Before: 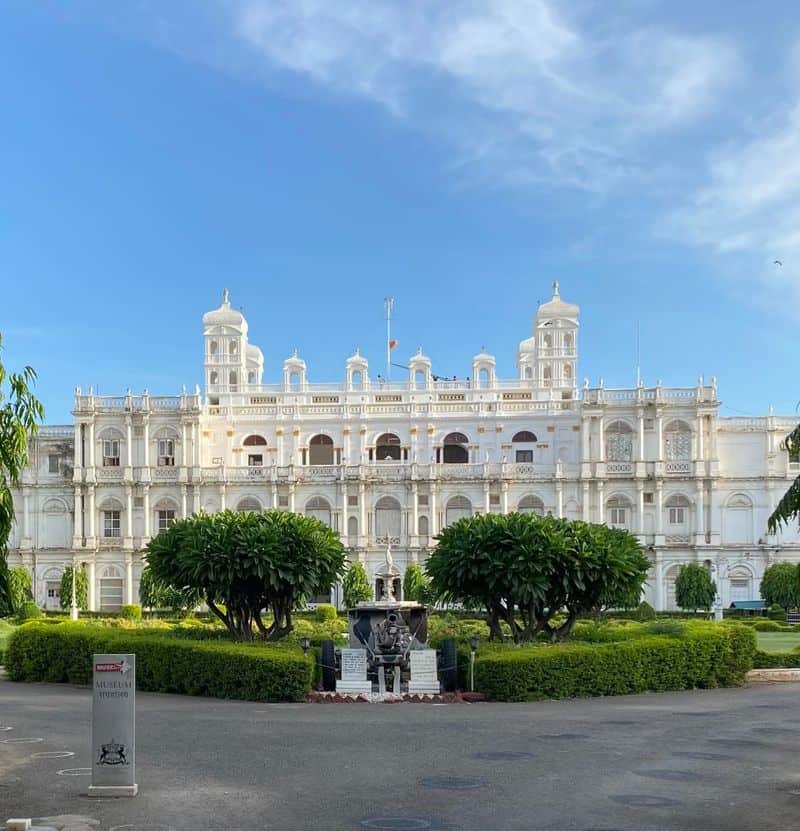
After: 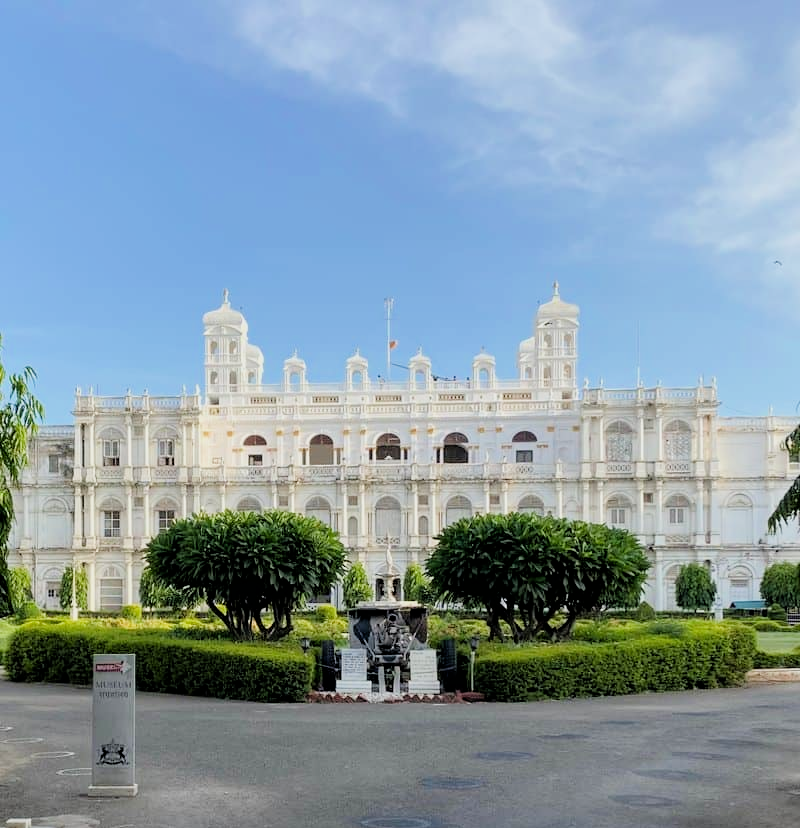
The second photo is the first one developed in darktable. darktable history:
crop: top 0.05%, bottom 0.098%
exposure: black level correction 0.001, exposure 0.5 EV, compensate exposure bias true, compensate highlight preservation false
filmic rgb: black relative exposure -4.88 EV, hardness 2.82
